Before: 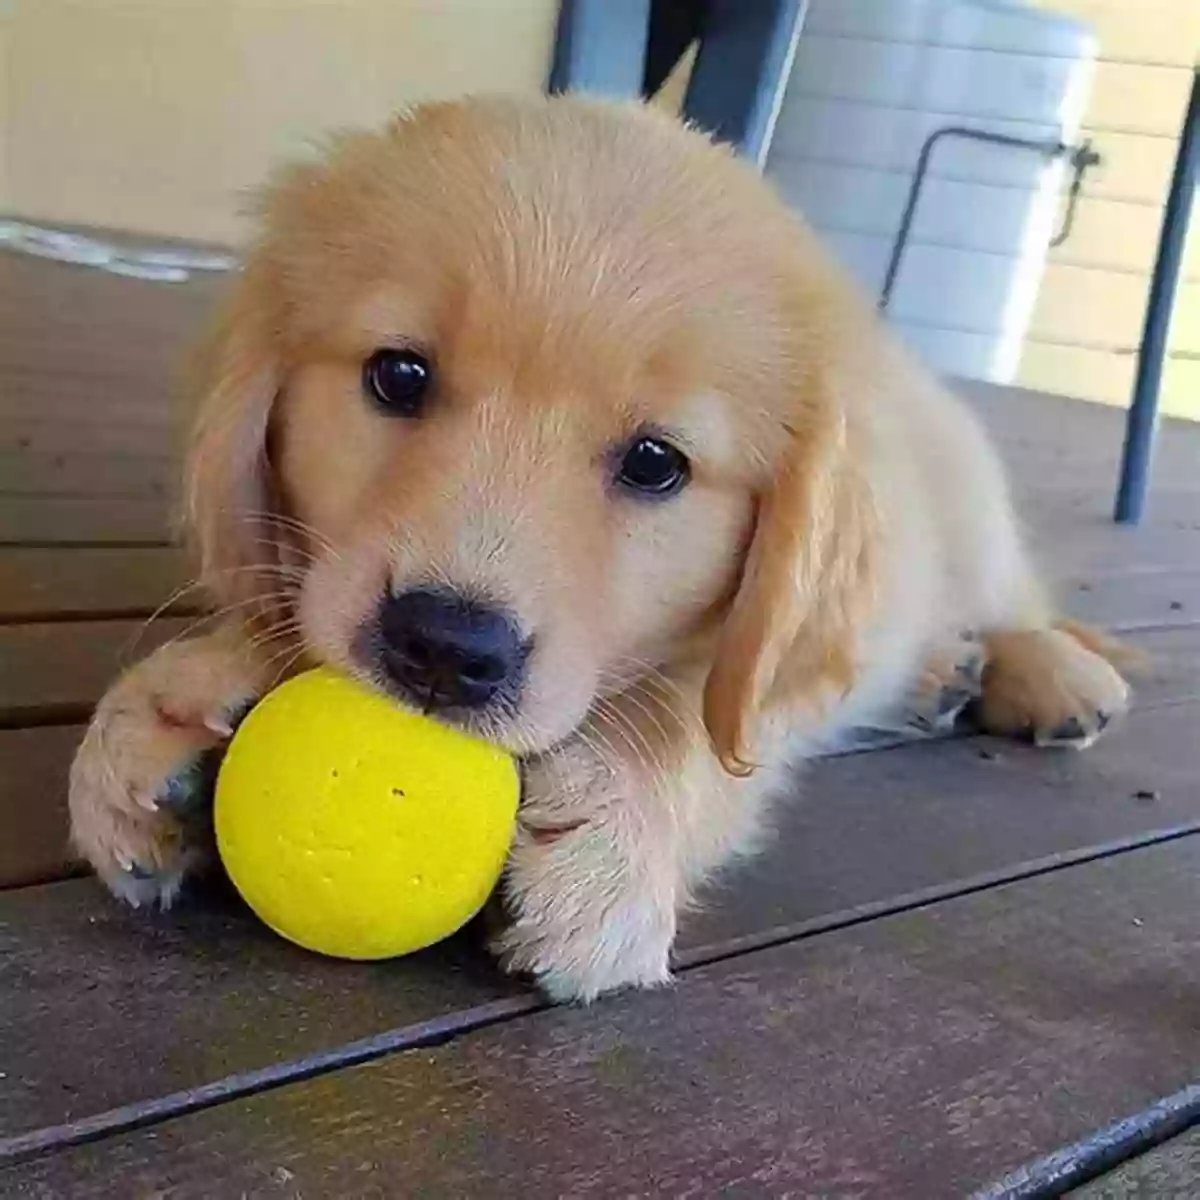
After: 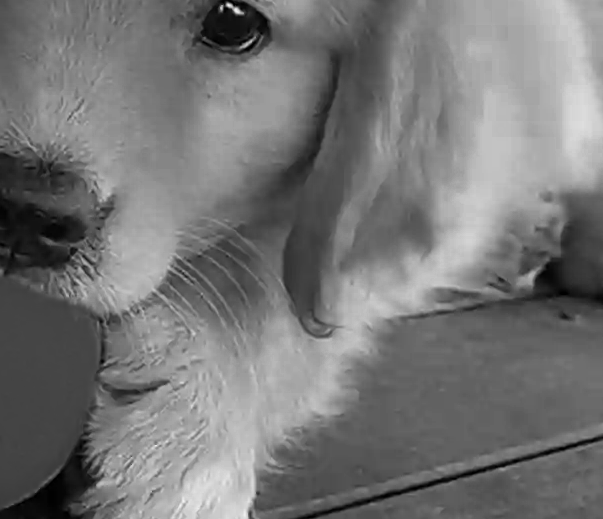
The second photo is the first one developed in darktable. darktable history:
crop: left 35.03%, top 36.625%, right 14.663%, bottom 20.057%
color zones: curves: ch0 [(0.287, 0.048) (0.493, 0.484) (0.737, 0.816)]; ch1 [(0, 0) (0.143, 0) (0.286, 0) (0.429, 0) (0.571, 0) (0.714, 0) (0.857, 0)]
